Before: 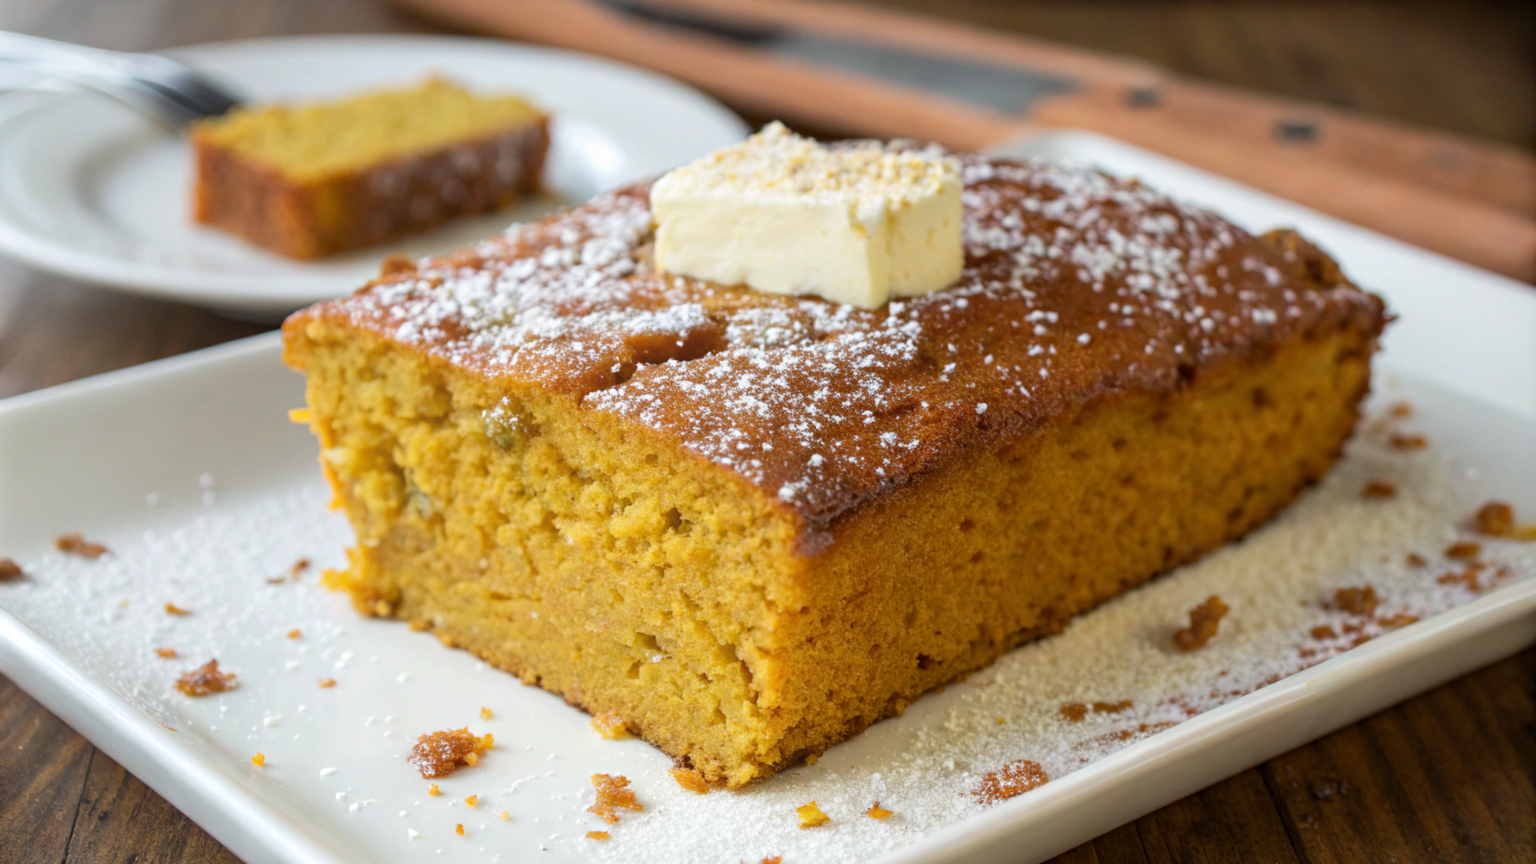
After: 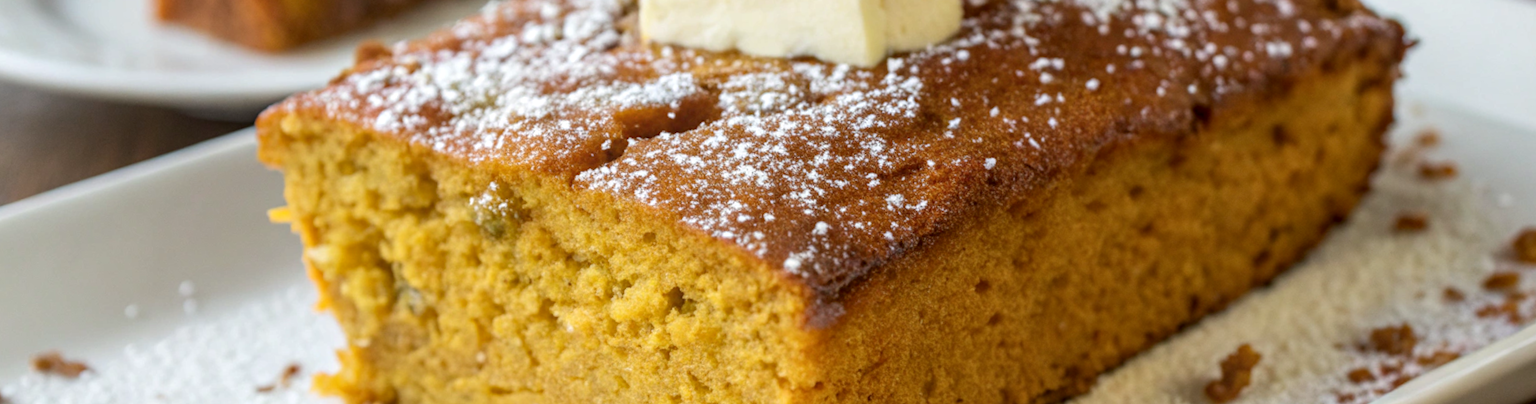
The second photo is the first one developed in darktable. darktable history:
rotate and perspective: rotation -3.52°, crop left 0.036, crop right 0.964, crop top 0.081, crop bottom 0.919
crop and rotate: top 26.056%, bottom 25.543%
local contrast: on, module defaults
